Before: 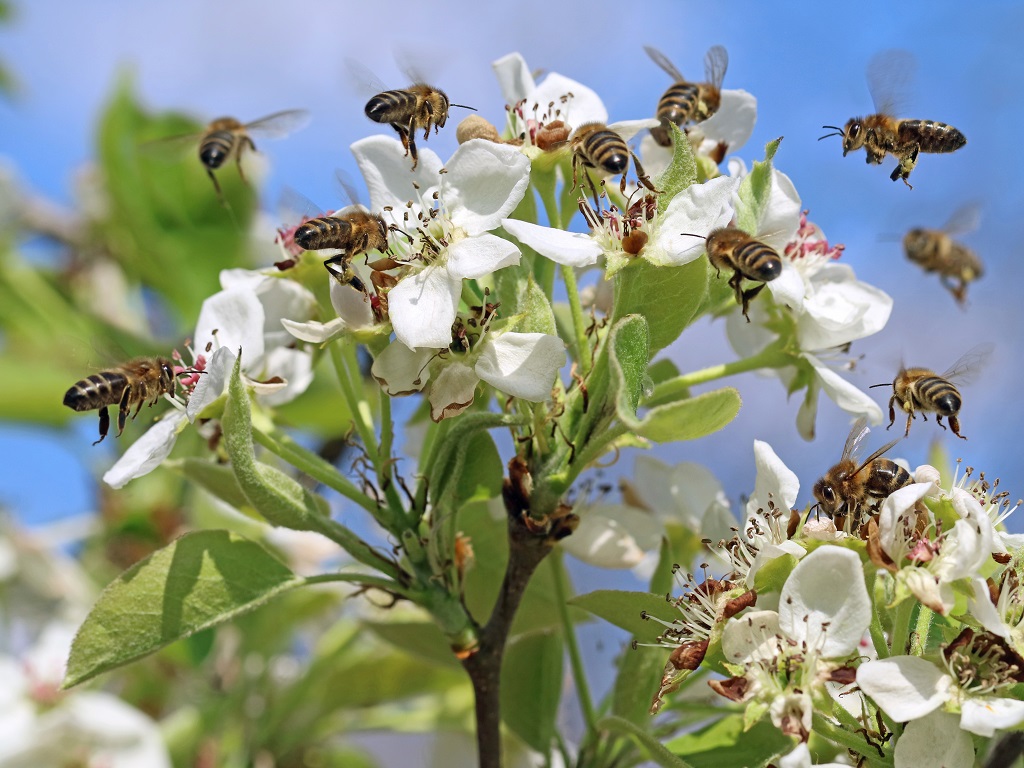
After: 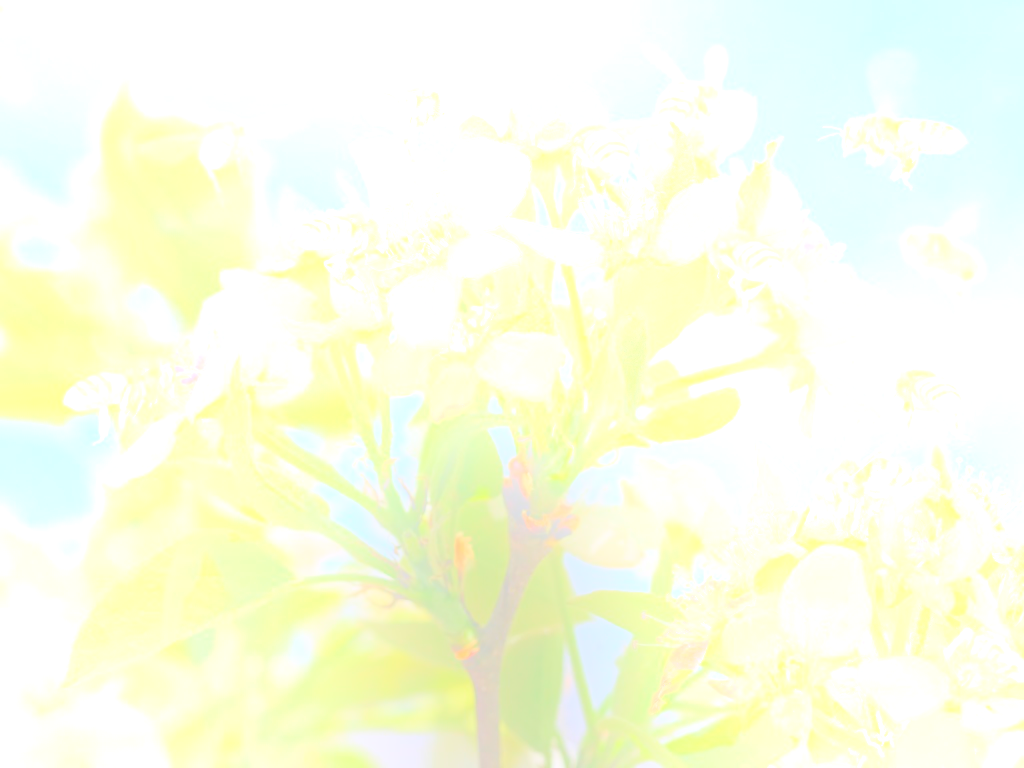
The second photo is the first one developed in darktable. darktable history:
bloom: size 25%, threshold 5%, strength 90%
